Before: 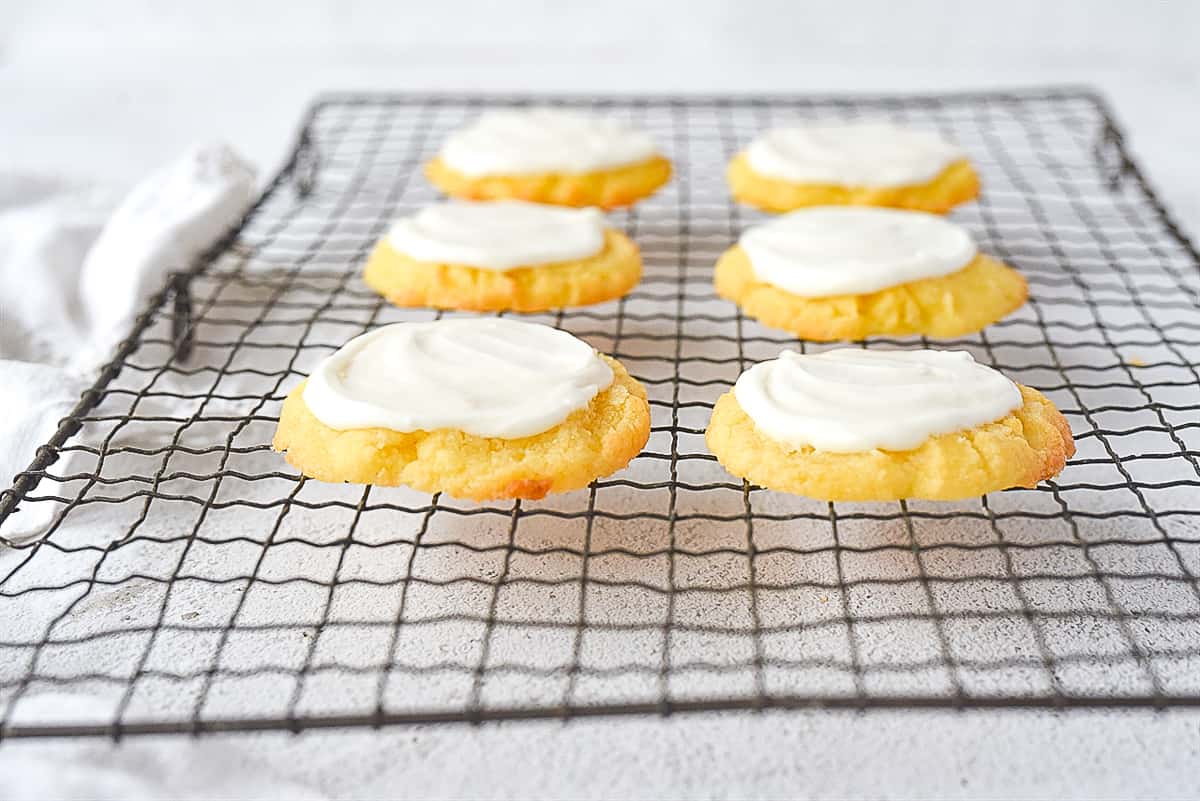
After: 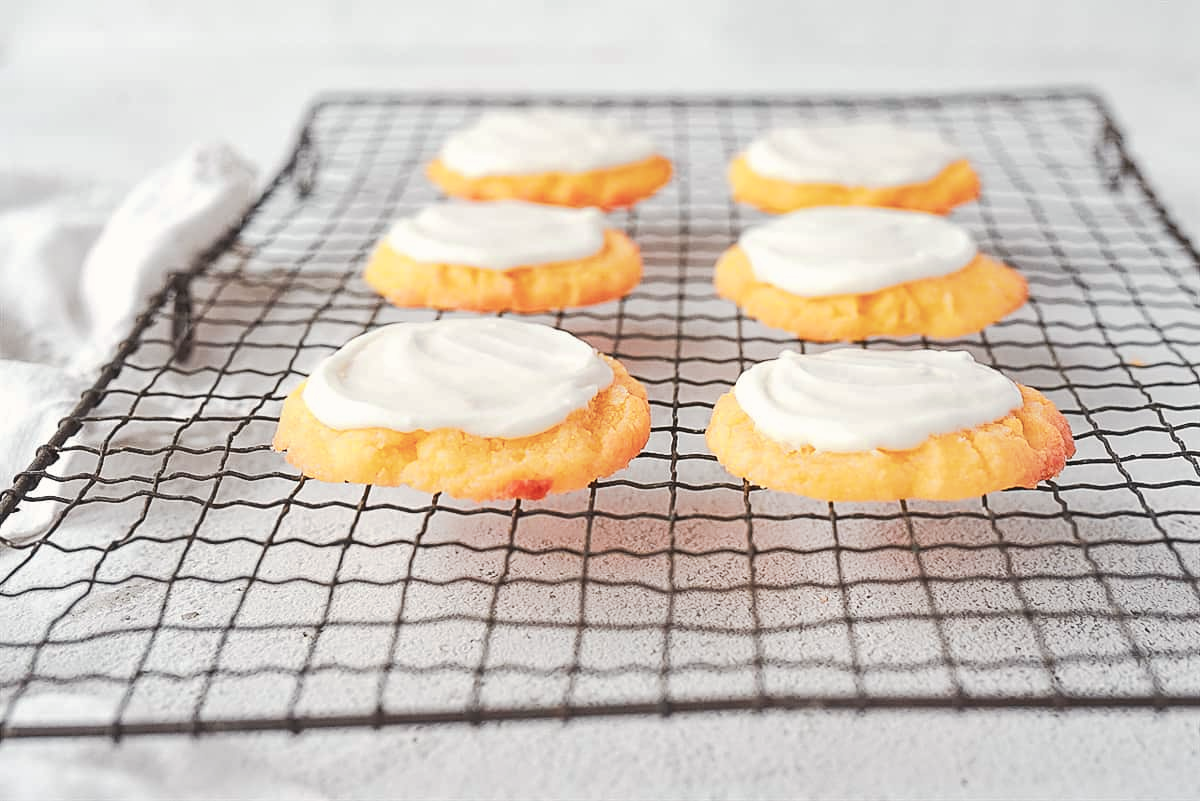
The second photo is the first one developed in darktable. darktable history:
tone curve: curves: ch0 [(0, 0) (0.003, 0.014) (0.011, 0.014) (0.025, 0.022) (0.044, 0.041) (0.069, 0.063) (0.1, 0.086) (0.136, 0.118) (0.177, 0.161) (0.224, 0.211) (0.277, 0.262) (0.335, 0.323) (0.399, 0.384) (0.468, 0.459) (0.543, 0.54) (0.623, 0.624) (0.709, 0.711) (0.801, 0.796) (0.898, 0.879) (1, 1)], preserve colors none
color look up table: target L [97.88, 97.11, 95.15, 93.42, 90.53, 91.38, 81.83, 74.05, 74.32, 74.54, 63.99, 52.61, 50.55, 20.17, 200.44, 94.12, 90.56, 70.45, 74.12, 61.25, 58.01, 59.49, 51.91, 58.93, 52.42, 48.77, 39.62, 34.19, 30.24, 27.7, 88.44, 69.91, 68.78, 51.24, 50.8, 42.24, 49.83, 44.71, 37.63, 33.84, 13.77, 20.87, 2.72, 90.43, 70.51, 63.53, 60.53, 58.16, 26.63], target a [-7.47, -9.889, -7.016, -15.78, -35.52, -15.77, -6.044, -39.54, -40.17, 11.69, -6.754, -31.09, -4.414, -13.51, 0, 1.997, 2.104, 42.93, 19.78, 50.88, 66.97, 62.53, 71.66, 15.43, 73, 19.64, 58.98, 43.44, 9.137, 46.78, 7.688, 33.98, 12.8, 72.05, 71.27, 63.53, 11.19, 0.785, 43.28, 54.04, 32.72, 19.05, 2.307, -31.53, -22.49, -21.15, -7.81, -31.2, -13.94], target b [61.82, 72.97, 68.58, 64.93, 56.2, 44.68, 6.382, 5.487, 42.53, 58.22, 45.95, 29.75, 26.5, 13.61, 0, 19.77, 70.32, 34.89, 33.69, 13.63, 33.74, 50.76, 27.81, 6.224, 51.98, 40.31, 37.56, 38.11, 10.15, 17.74, -0.705, -1.126, -14.06, 14.27, 27.41, -3.812, -13.4, -40.28, -17.86, 5.473, -53.35, -32.08, -0.799, -12.94, -21.61, -30.64, -14.63, -3.475, -10.61], num patches 49
